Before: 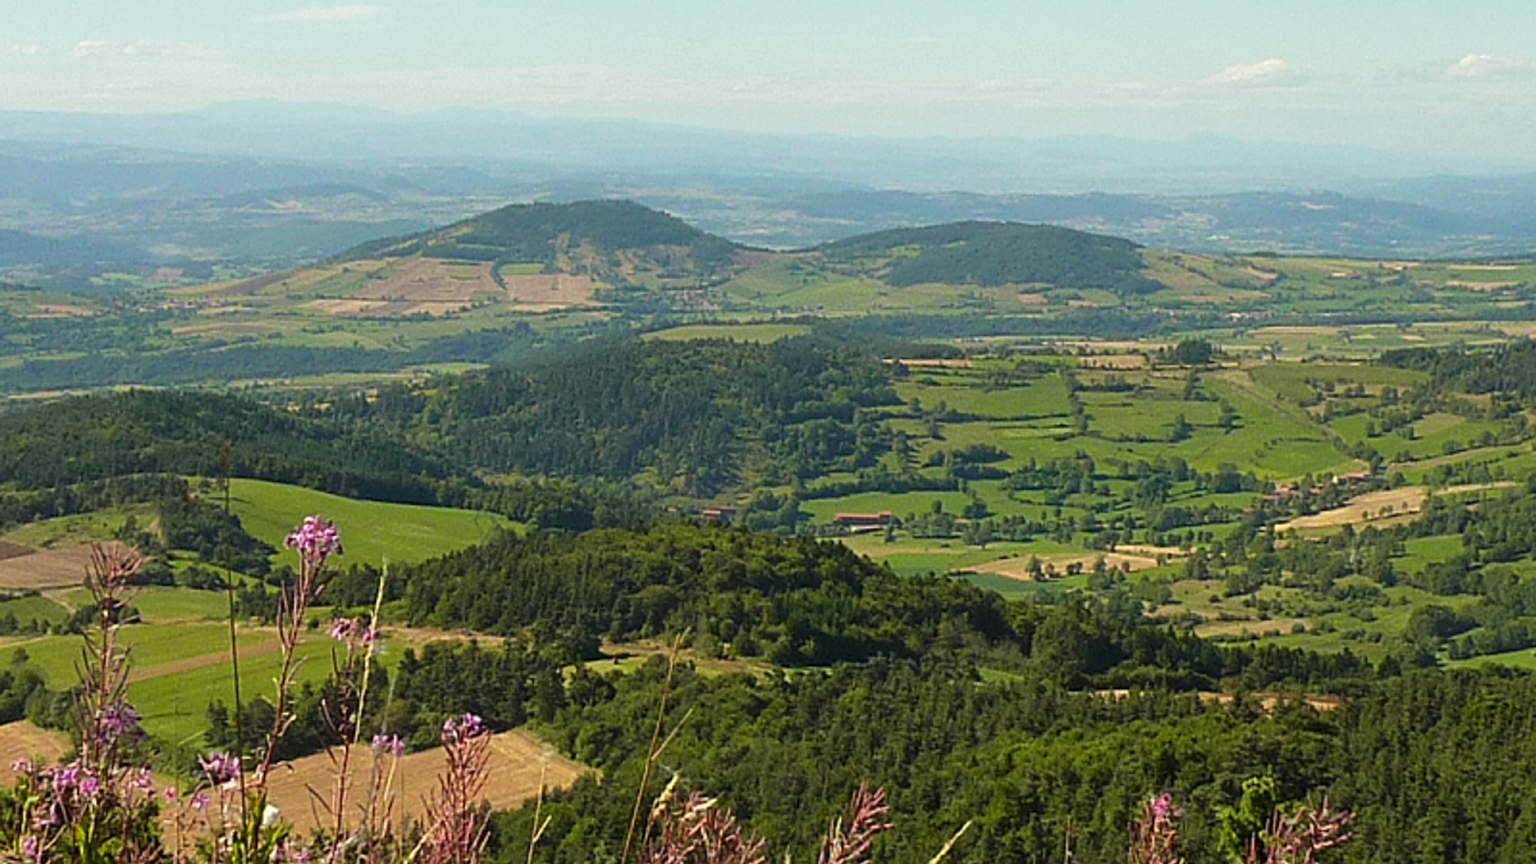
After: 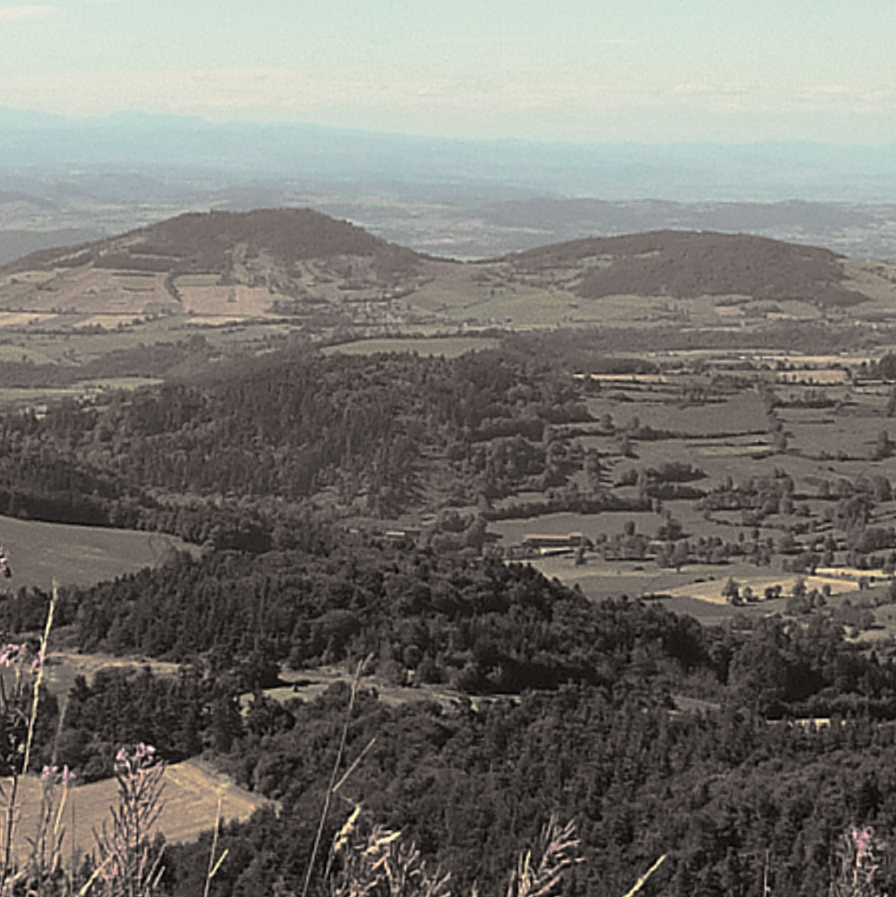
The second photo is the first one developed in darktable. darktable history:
color correction: highlights a* 2.75, highlights b* 5, shadows a* -2.04, shadows b* -4.84, saturation 0.8
crop: left 21.674%, right 22.086%
velvia: on, module defaults
split-toning: shadows › hue 26°, shadows › saturation 0.09, highlights › hue 40°, highlights › saturation 0.18, balance -63, compress 0%
